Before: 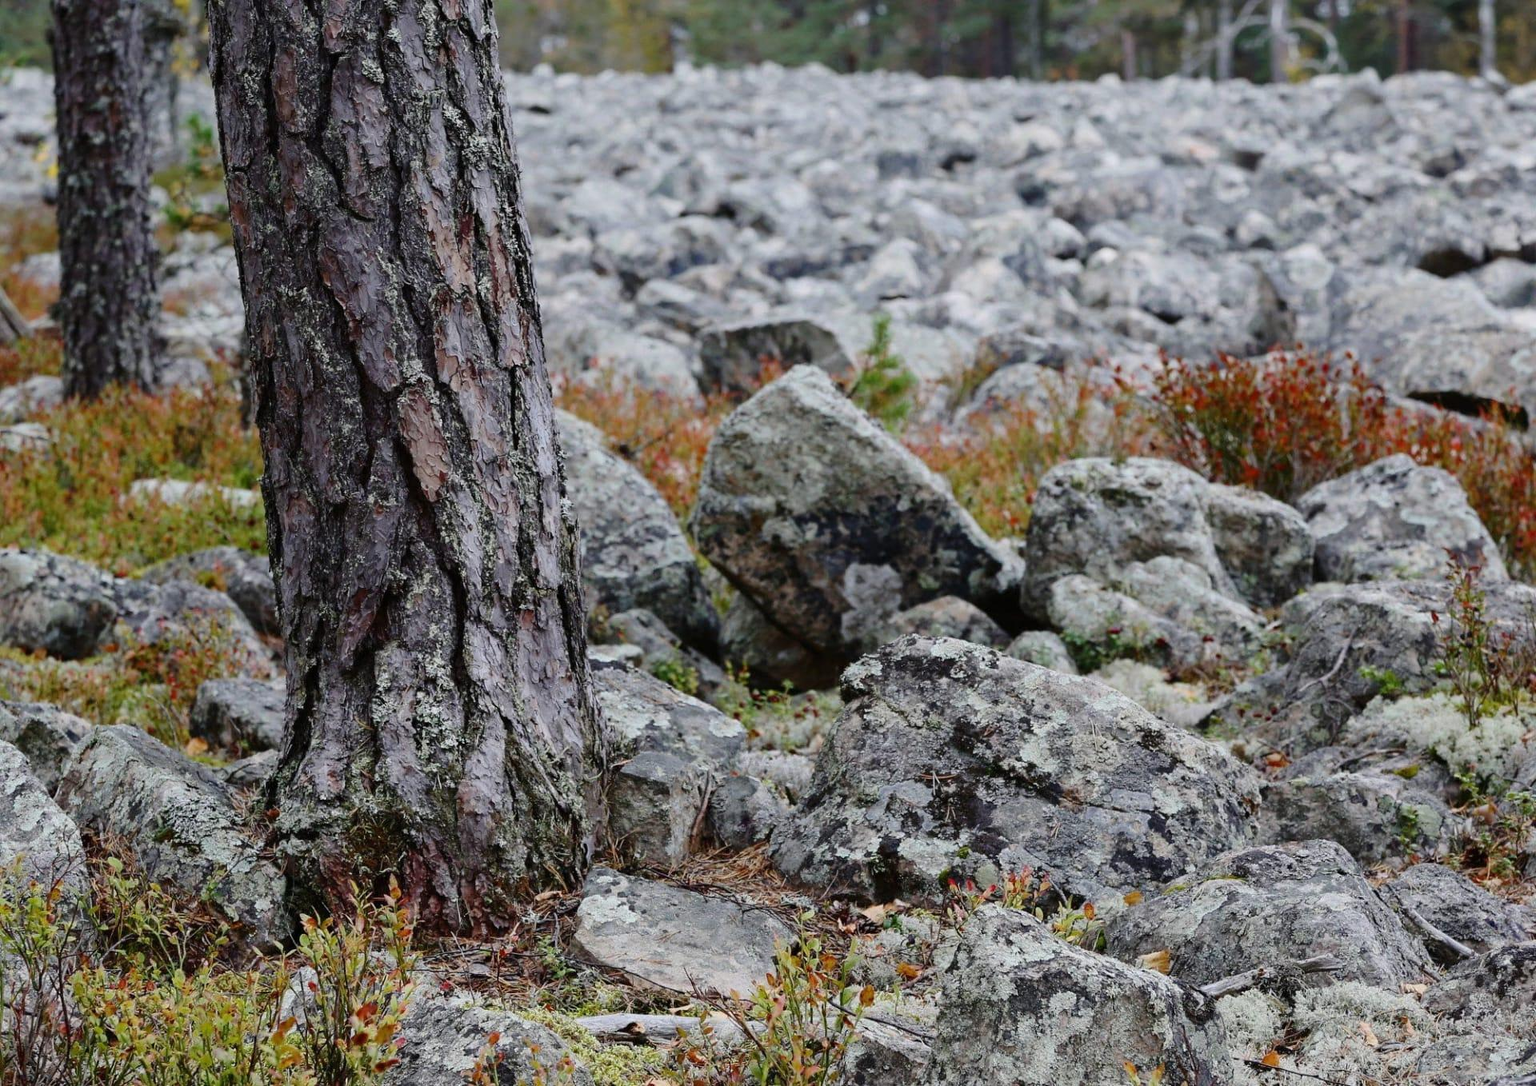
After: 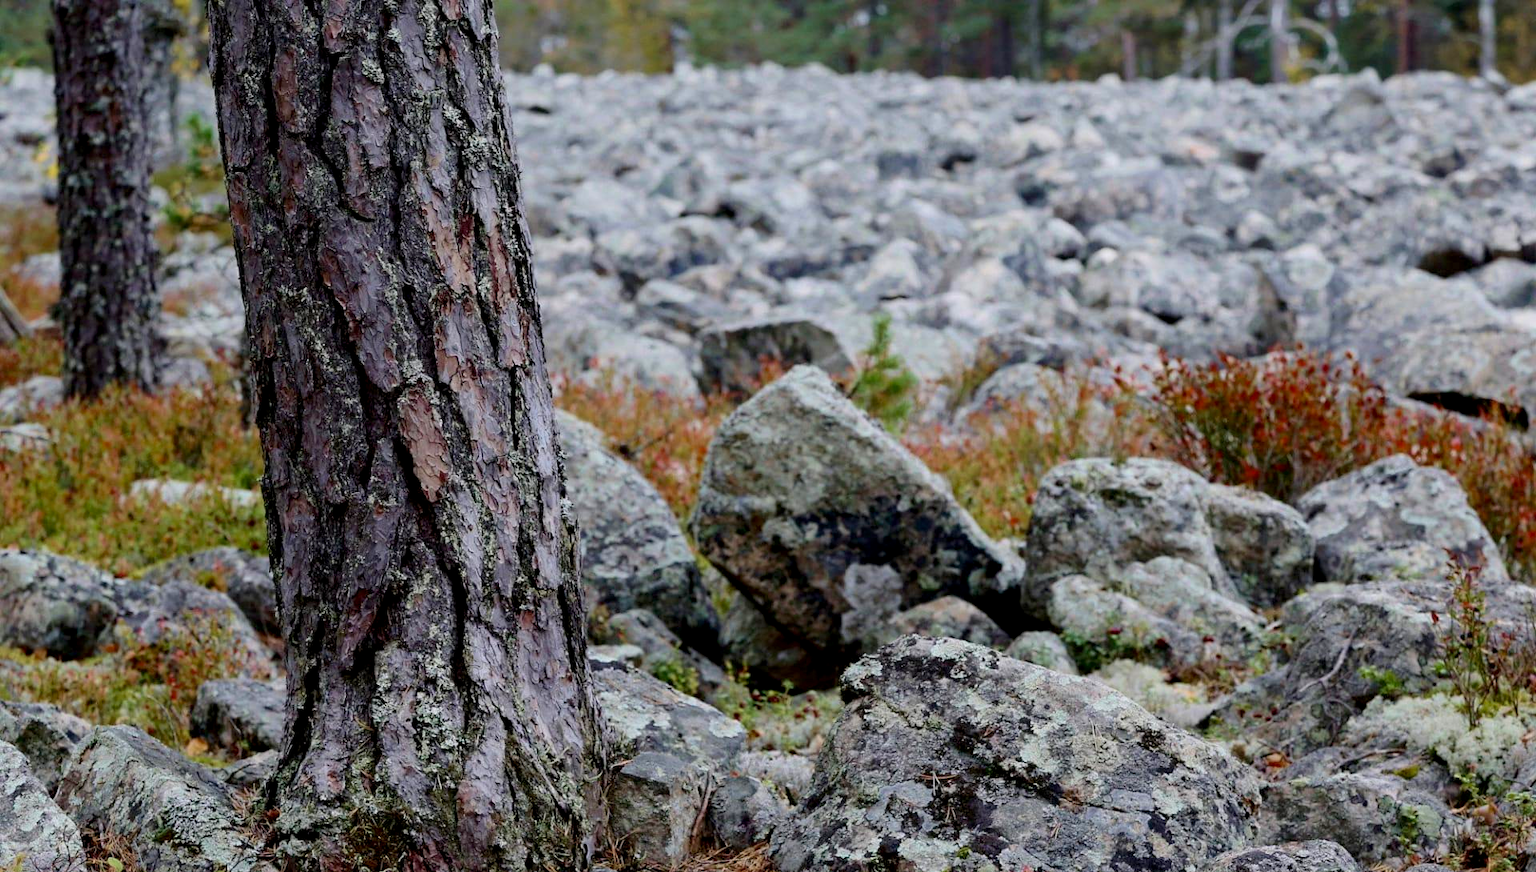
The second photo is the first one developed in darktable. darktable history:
velvia: on, module defaults
exposure: black level correction 0.007, compensate highlight preservation false
crop: bottom 19.644%
